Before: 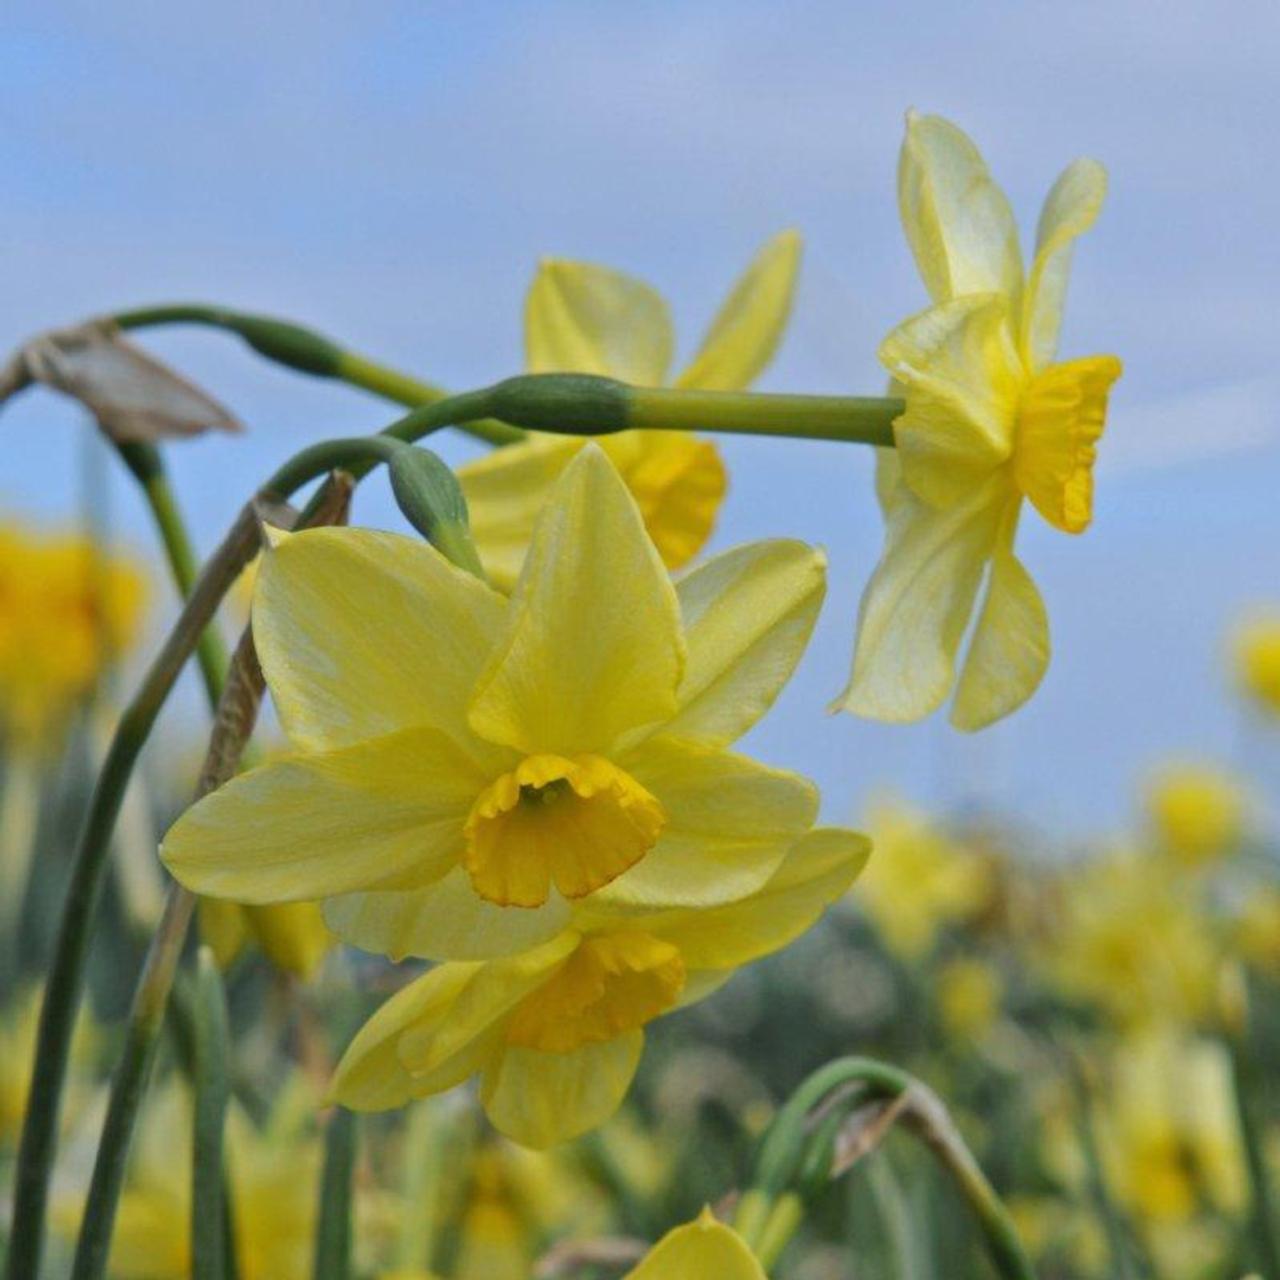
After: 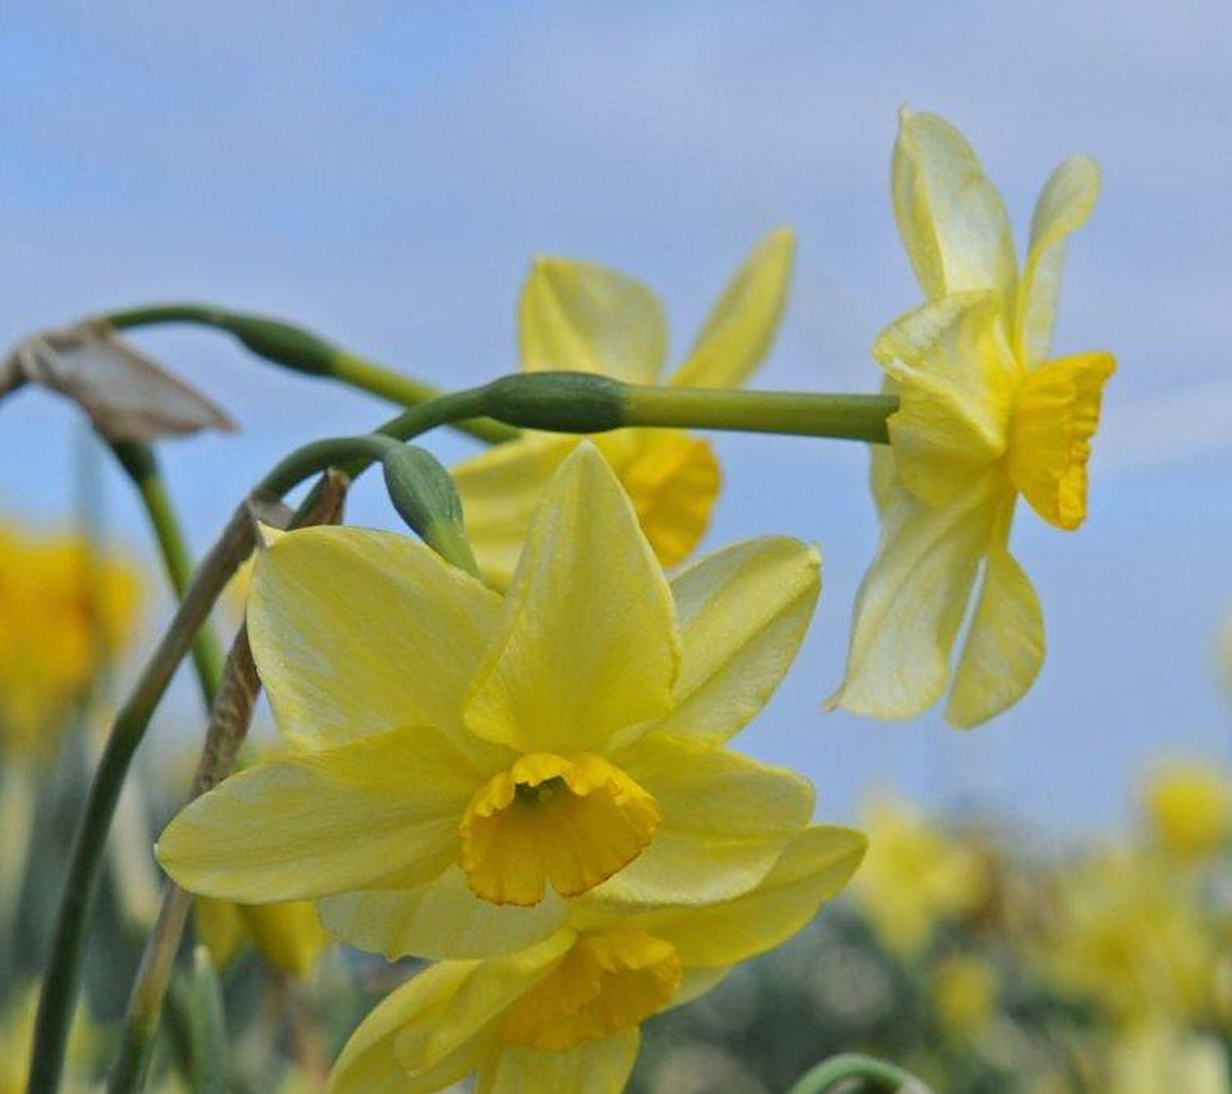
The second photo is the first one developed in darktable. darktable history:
sharpen: on, module defaults
crop and rotate: angle 0.2°, left 0.275%, right 3.127%, bottom 14.18%
